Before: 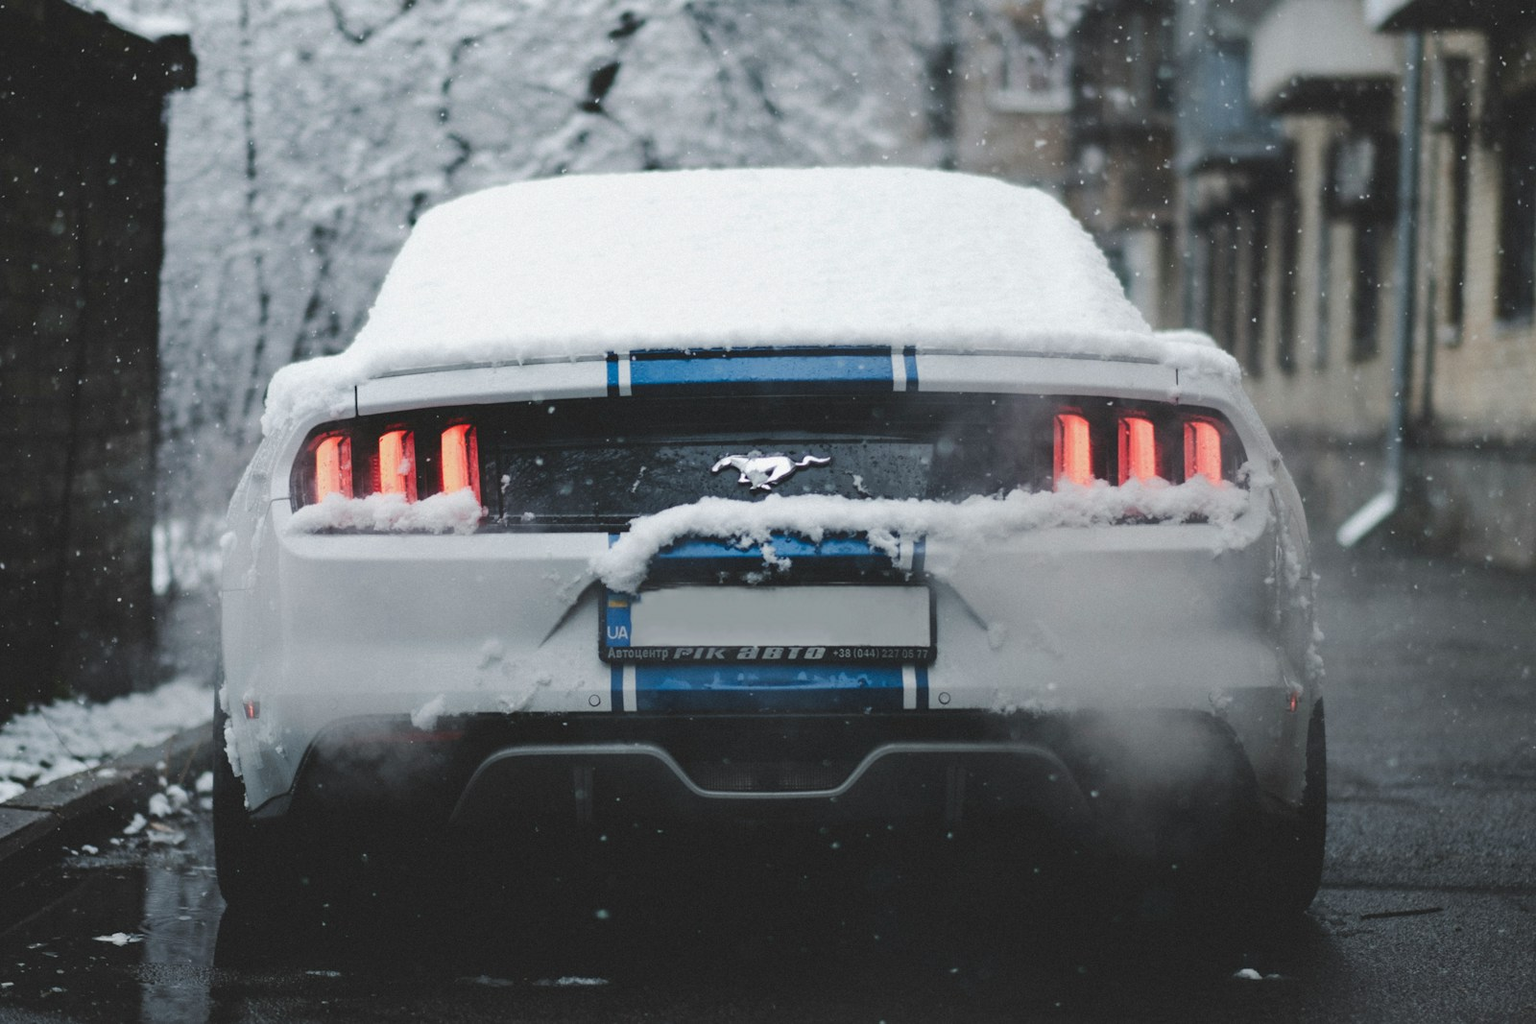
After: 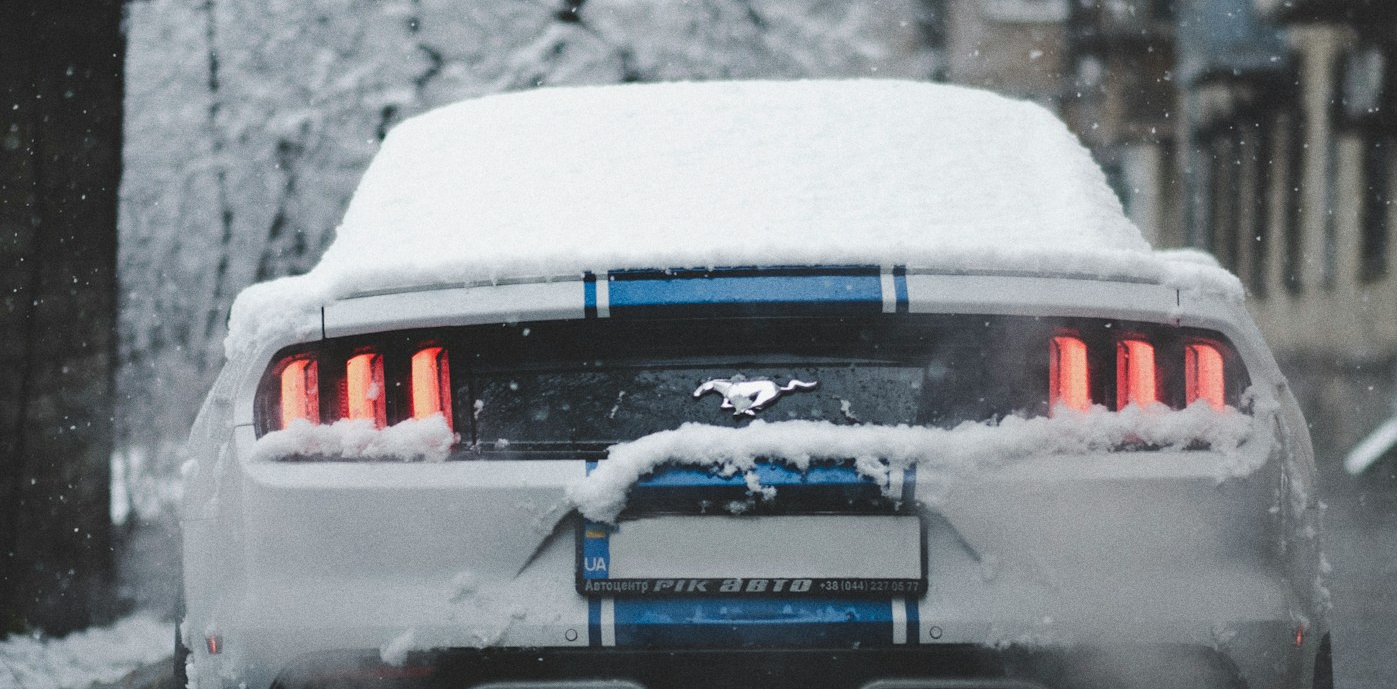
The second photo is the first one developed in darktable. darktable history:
crop: left 3.015%, top 8.969%, right 9.647%, bottom 26.457%
grain: coarseness 22.88 ISO
